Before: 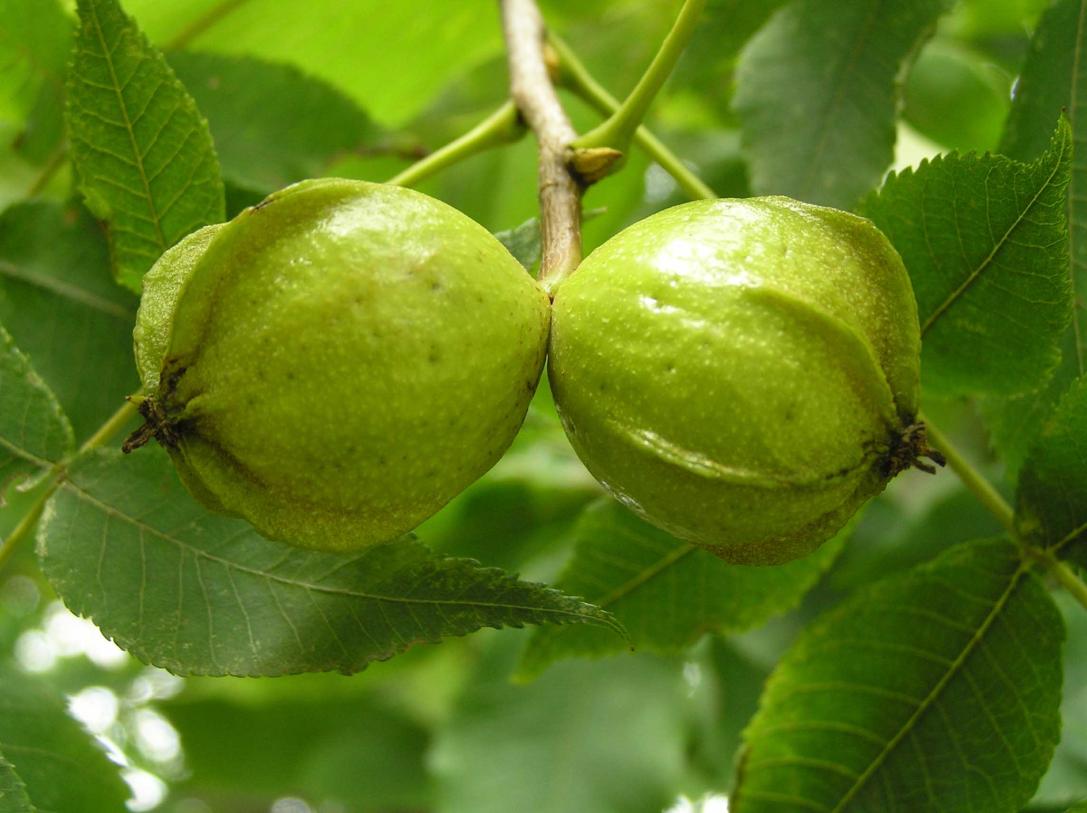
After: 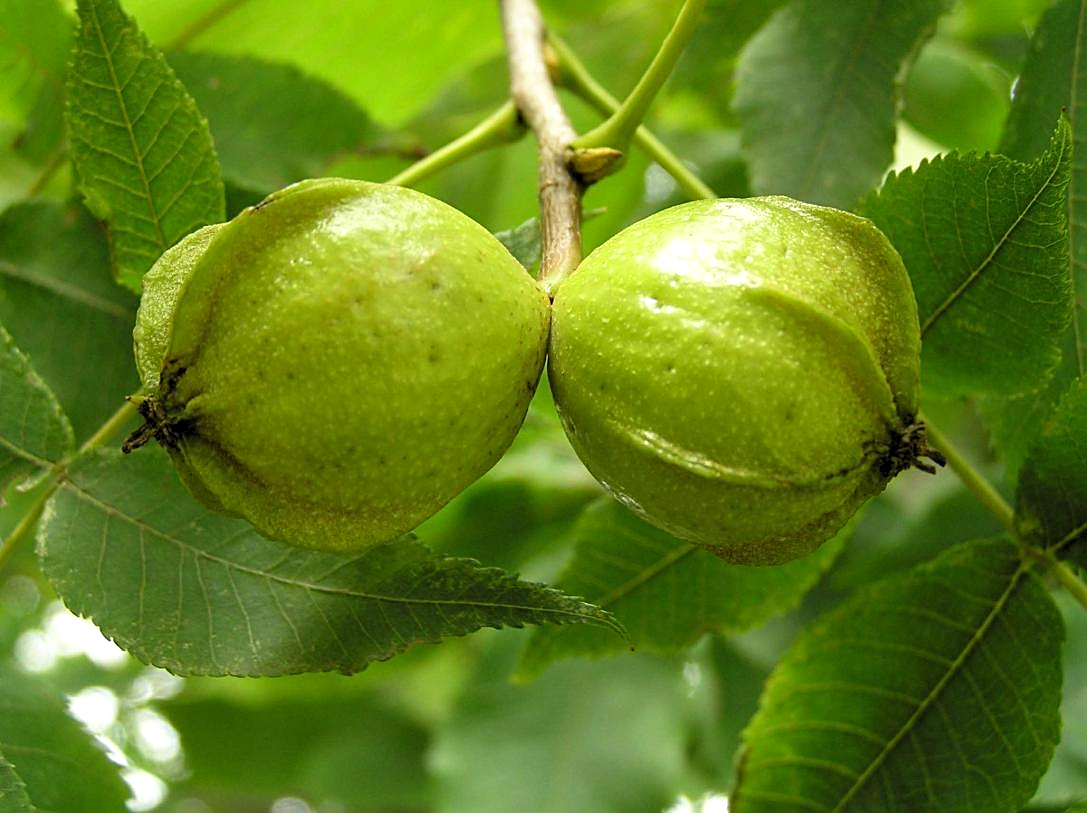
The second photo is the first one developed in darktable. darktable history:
sharpen: on, module defaults
levels: levels [0.073, 0.497, 0.972]
